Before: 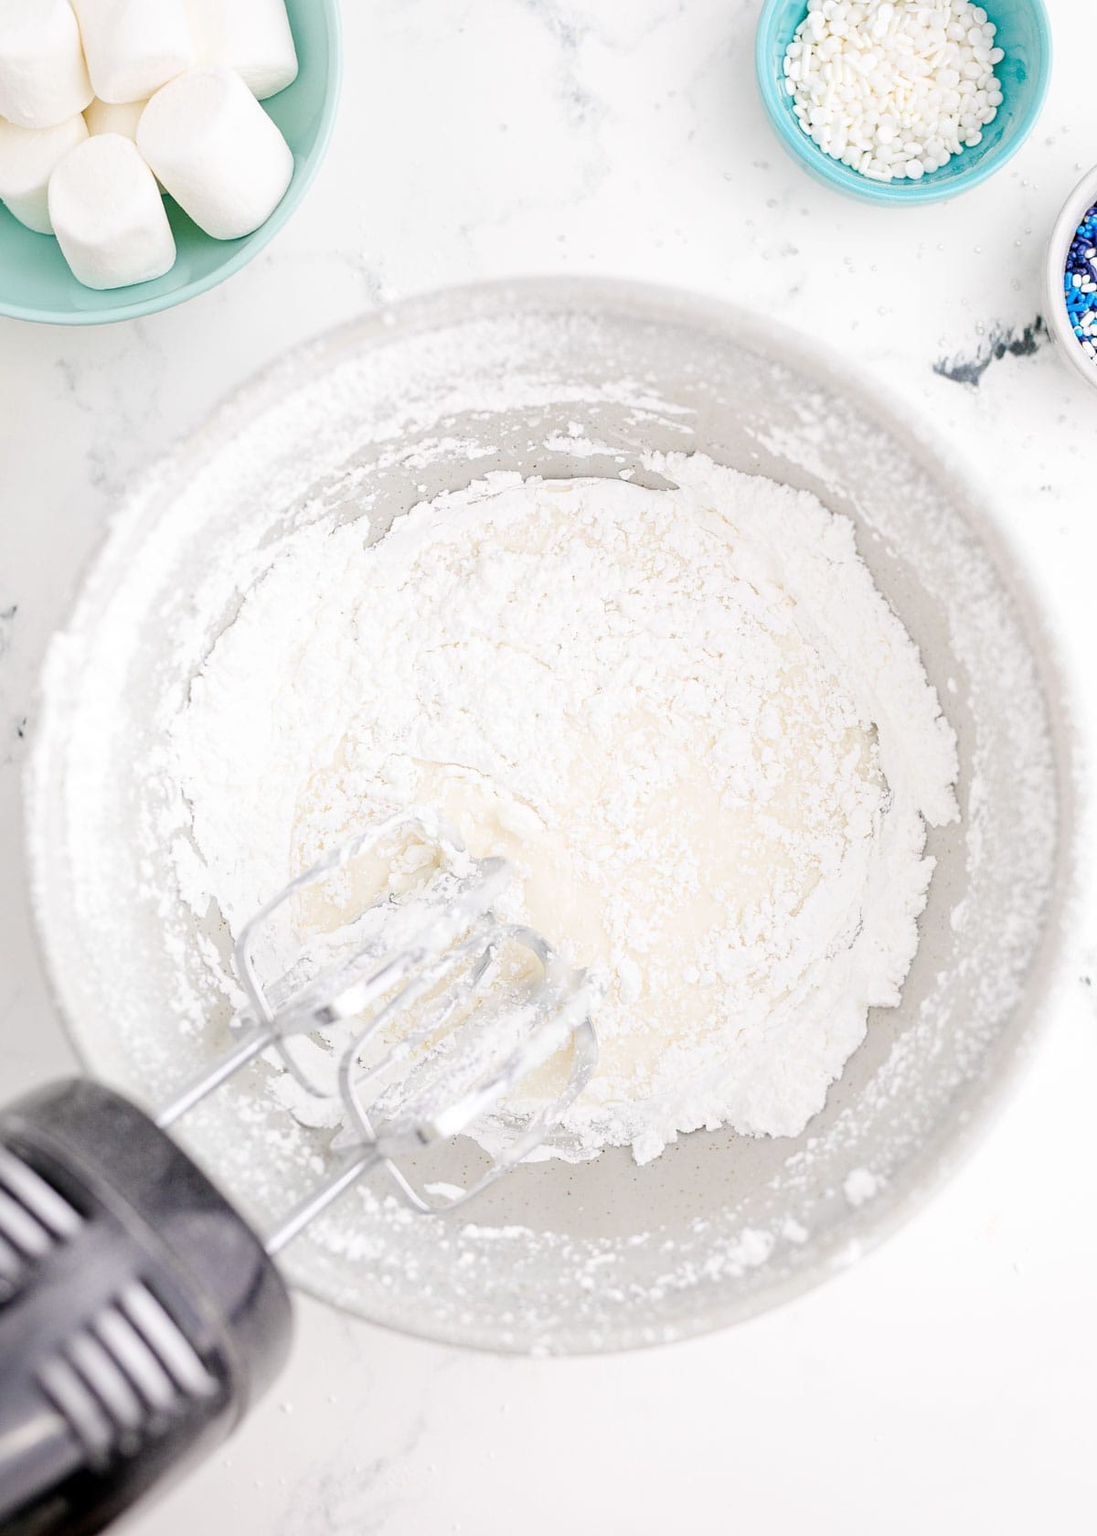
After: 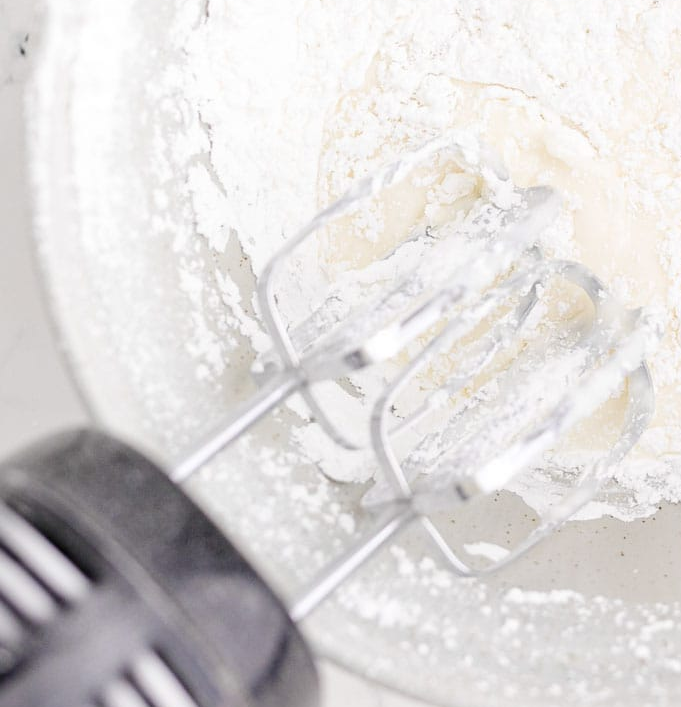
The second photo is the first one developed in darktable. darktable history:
crop: top 44.76%, right 43.232%, bottom 13.156%
